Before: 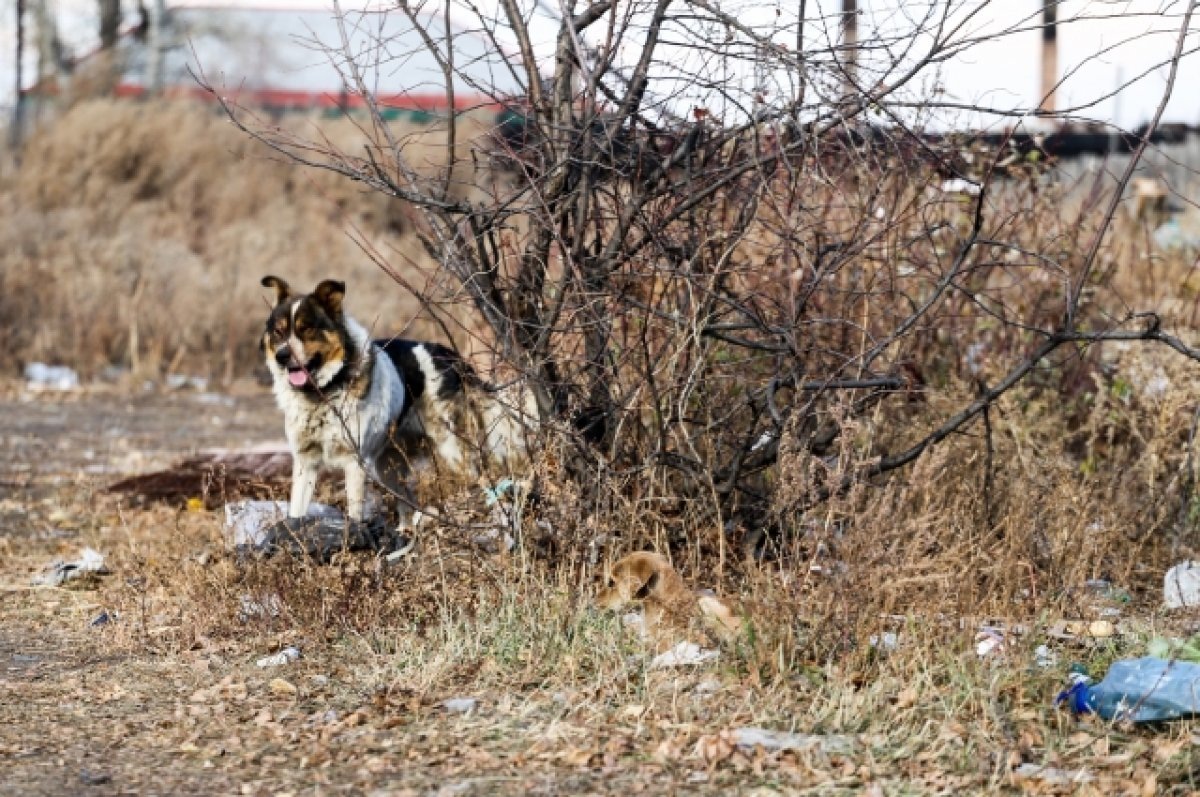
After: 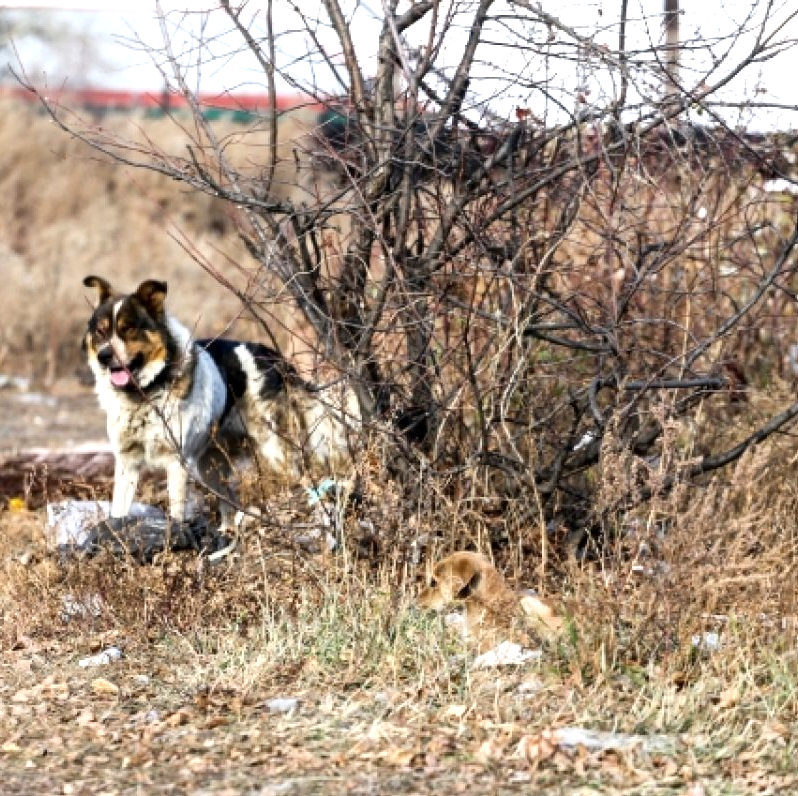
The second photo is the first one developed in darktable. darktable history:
exposure: black level correction 0.001, exposure 0.499 EV, compensate highlight preservation false
crop and rotate: left 14.894%, right 18.56%
